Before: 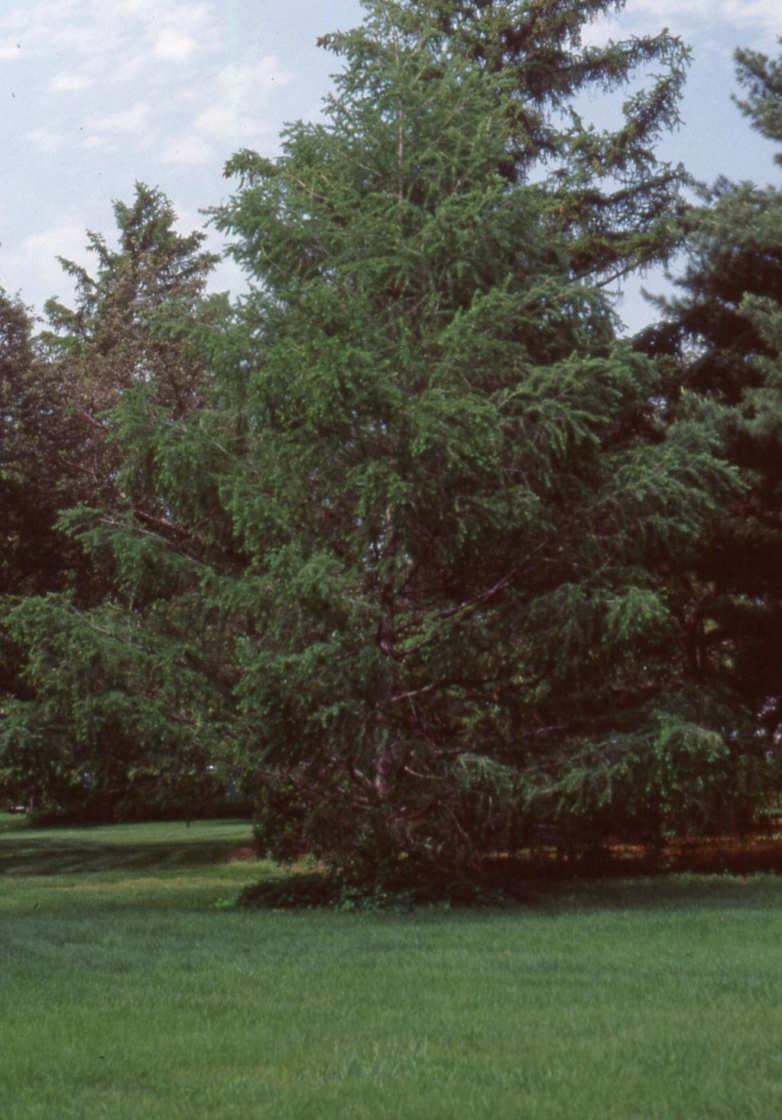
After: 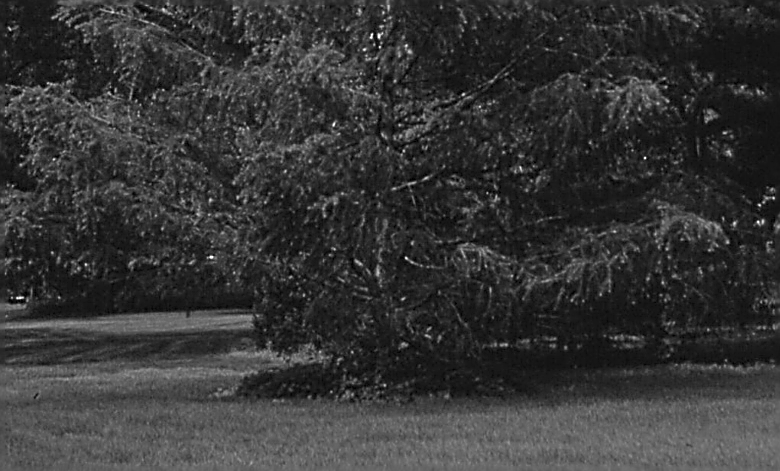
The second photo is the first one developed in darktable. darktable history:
crop: top 45.551%, bottom 12.262%
monochrome: a 32, b 64, size 2.3
sharpen: amount 2
